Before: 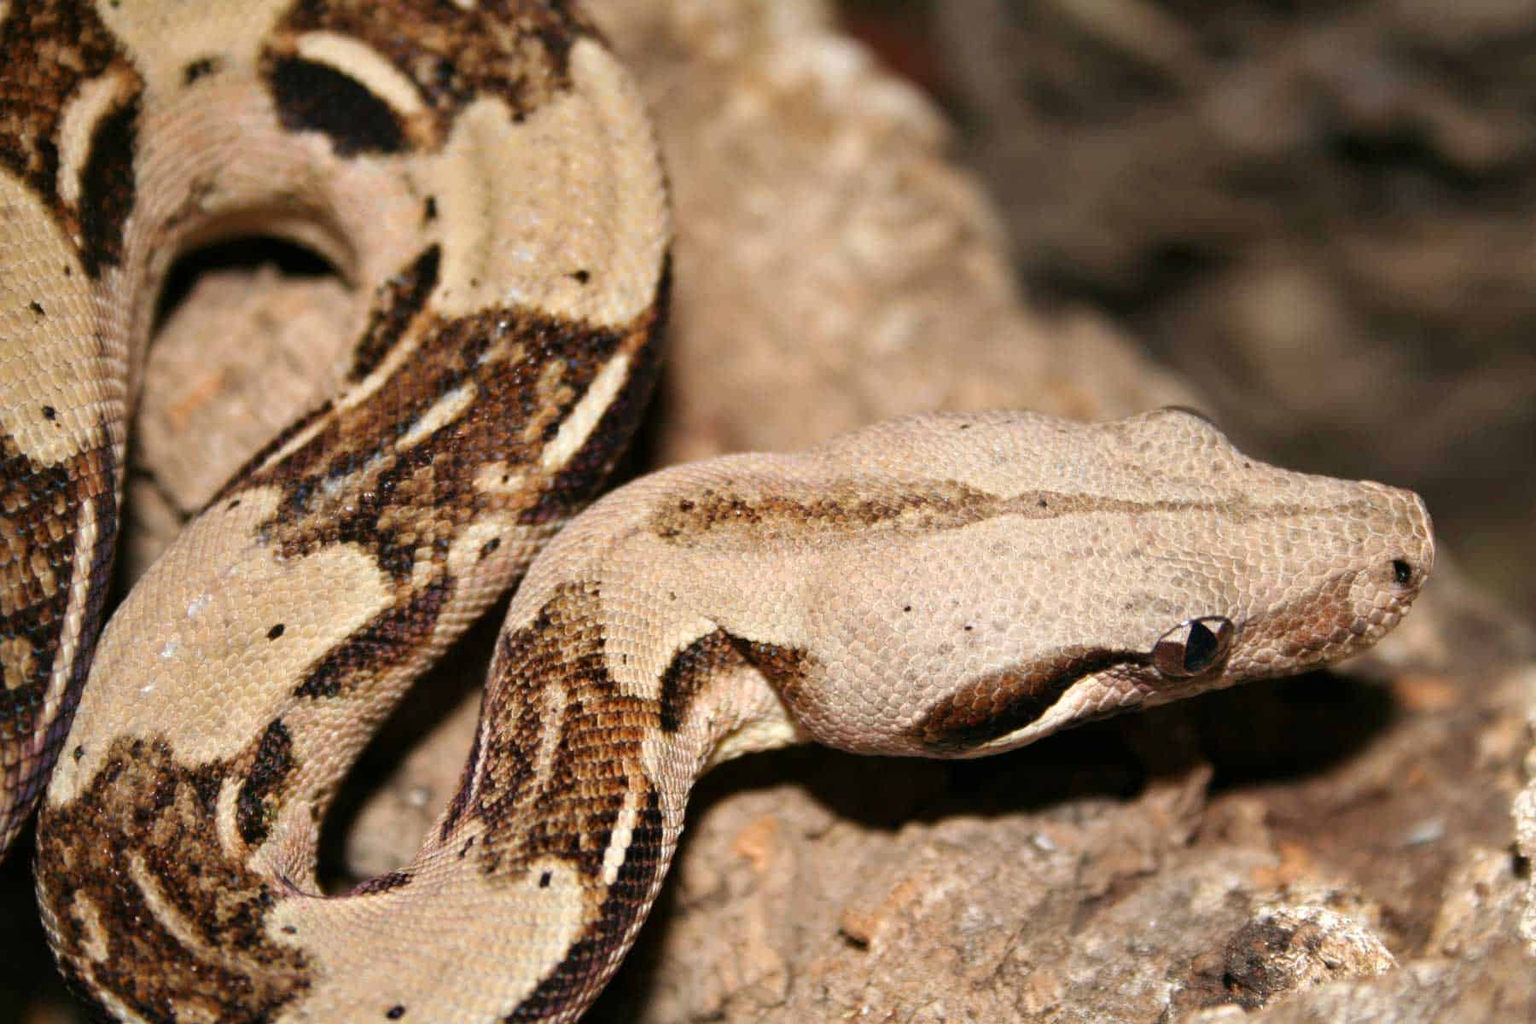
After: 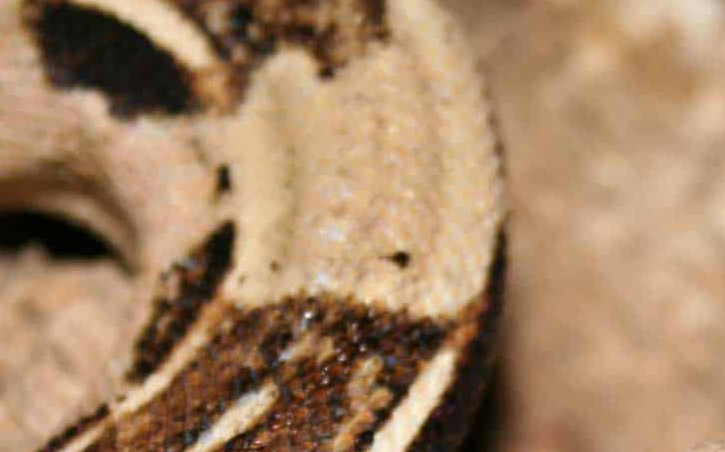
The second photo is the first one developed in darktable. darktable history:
crop: left 15.661%, top 5.44%, right 44.037%, bottom 56.892%
